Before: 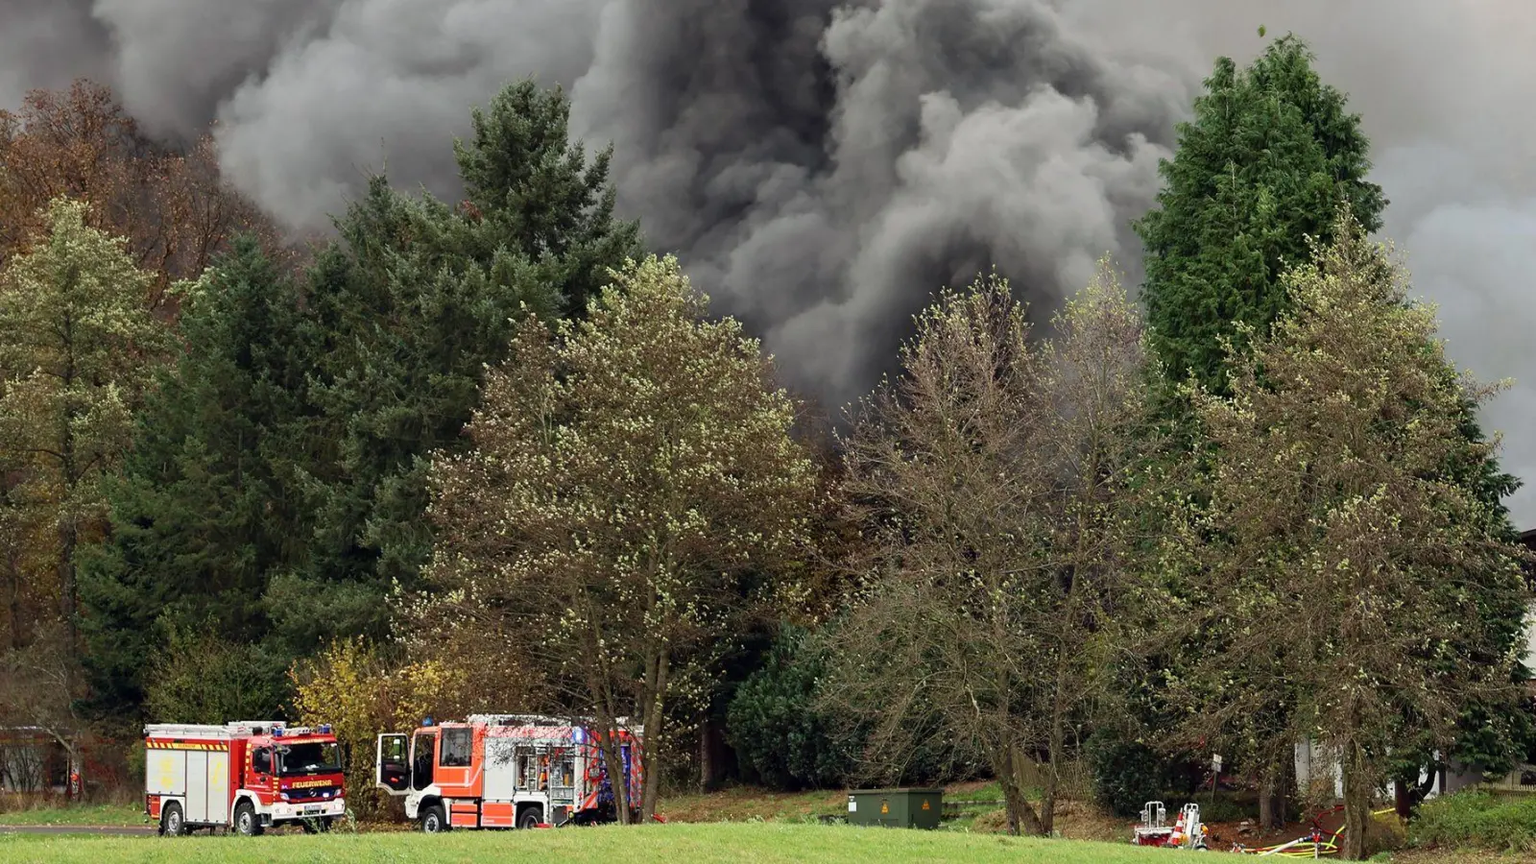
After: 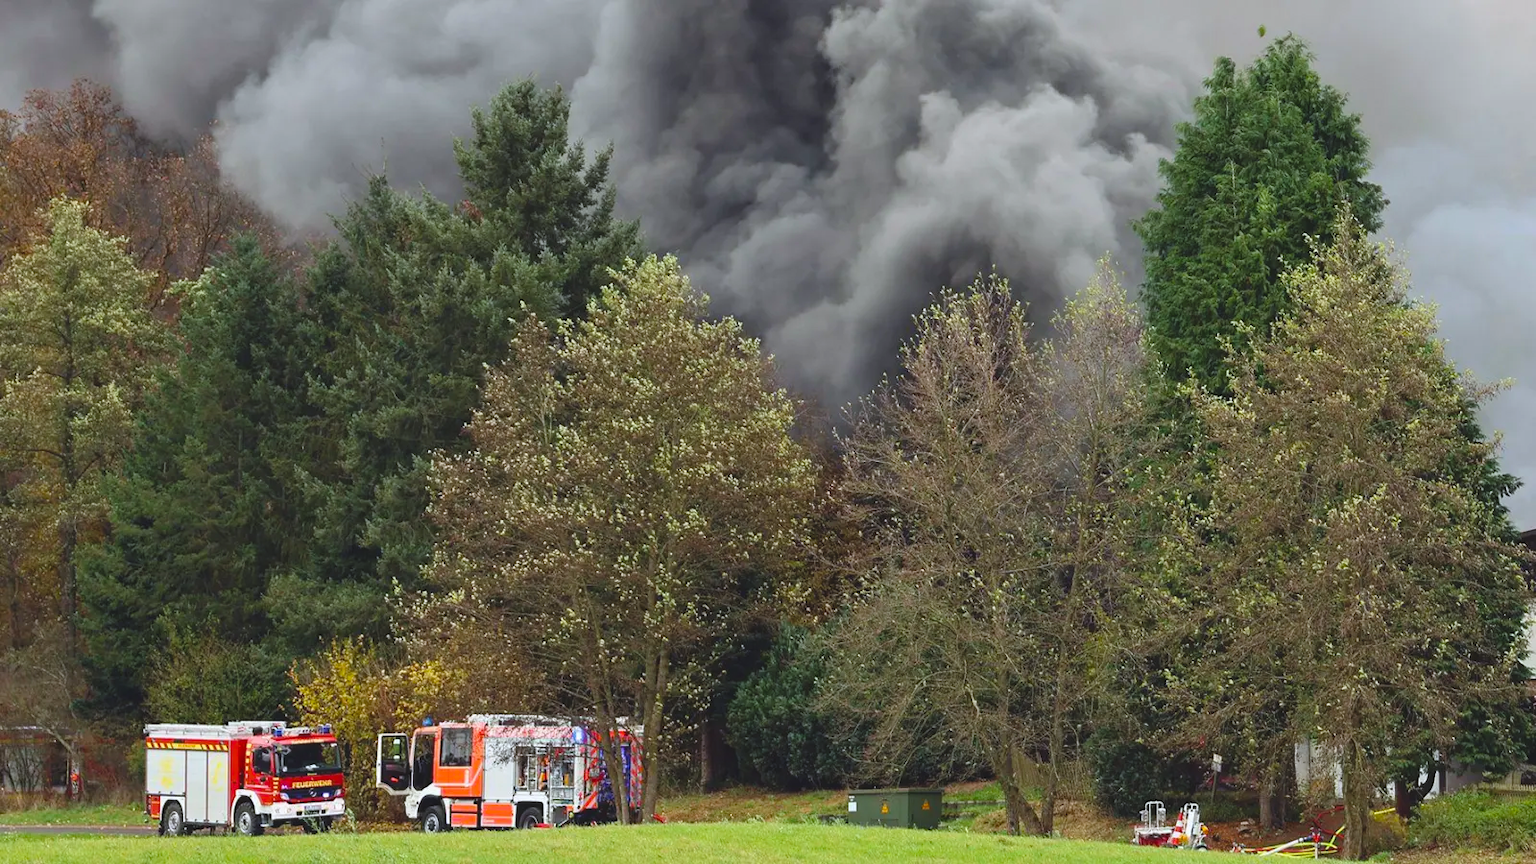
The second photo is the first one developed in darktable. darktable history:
color balance rgb: perceptual saturation grading › global saturation 34.05%, global vibrance 5.56%
color balance: lift [1.007, 1, 1, 1], gamma [1.097, 1, 1, 1]
white balance: red 0.976, blue 1.04
